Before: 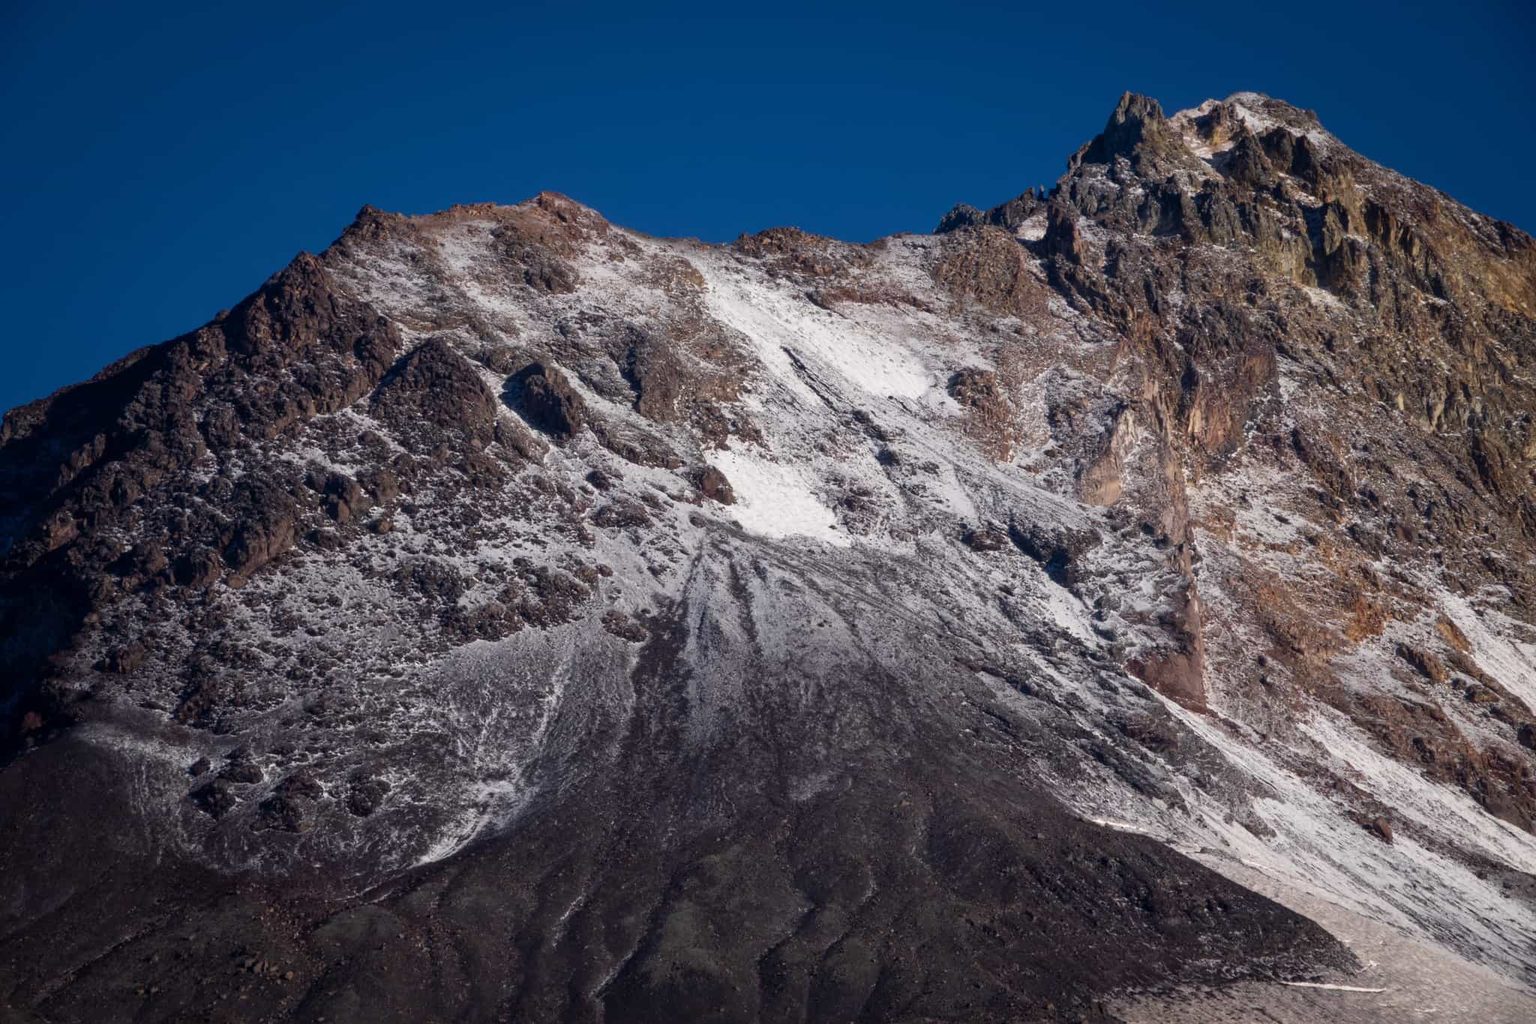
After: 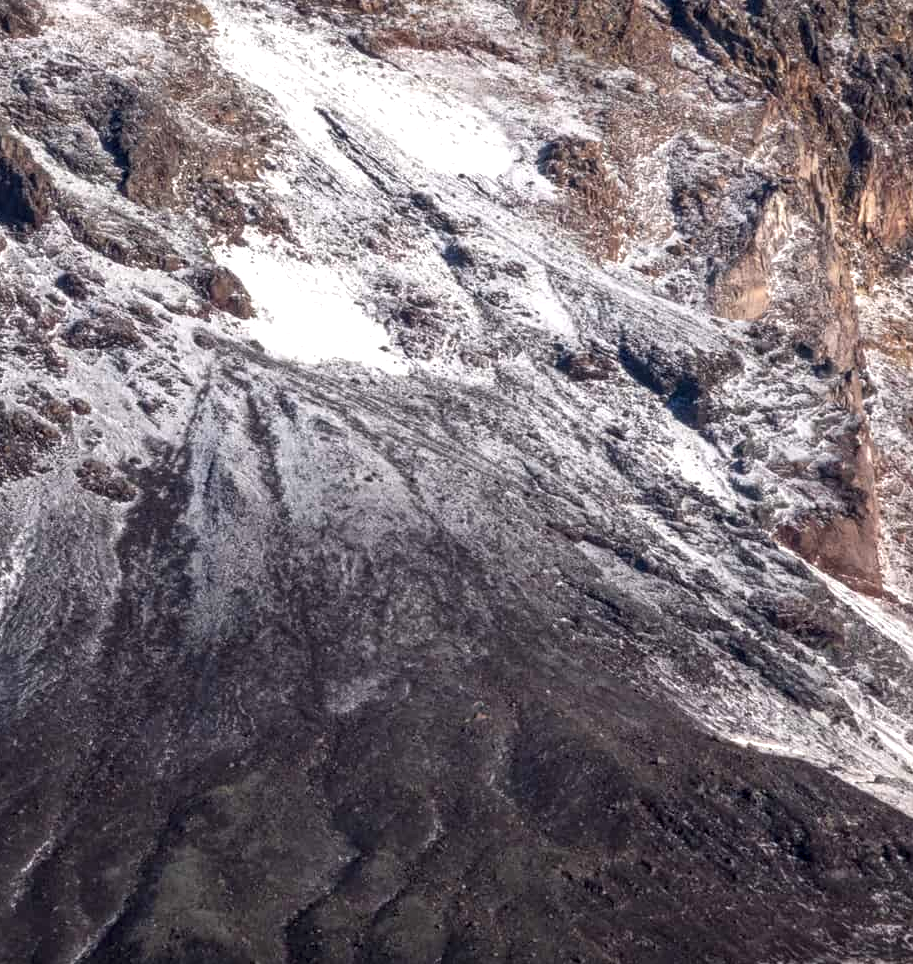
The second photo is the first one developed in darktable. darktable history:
local contrast: on, module defaults
exposure: exposure 0.609 EV, compensate highlight preservation false
crop: left 35.456%, top 25.969%, right 19.942%, bottom 3.374%
